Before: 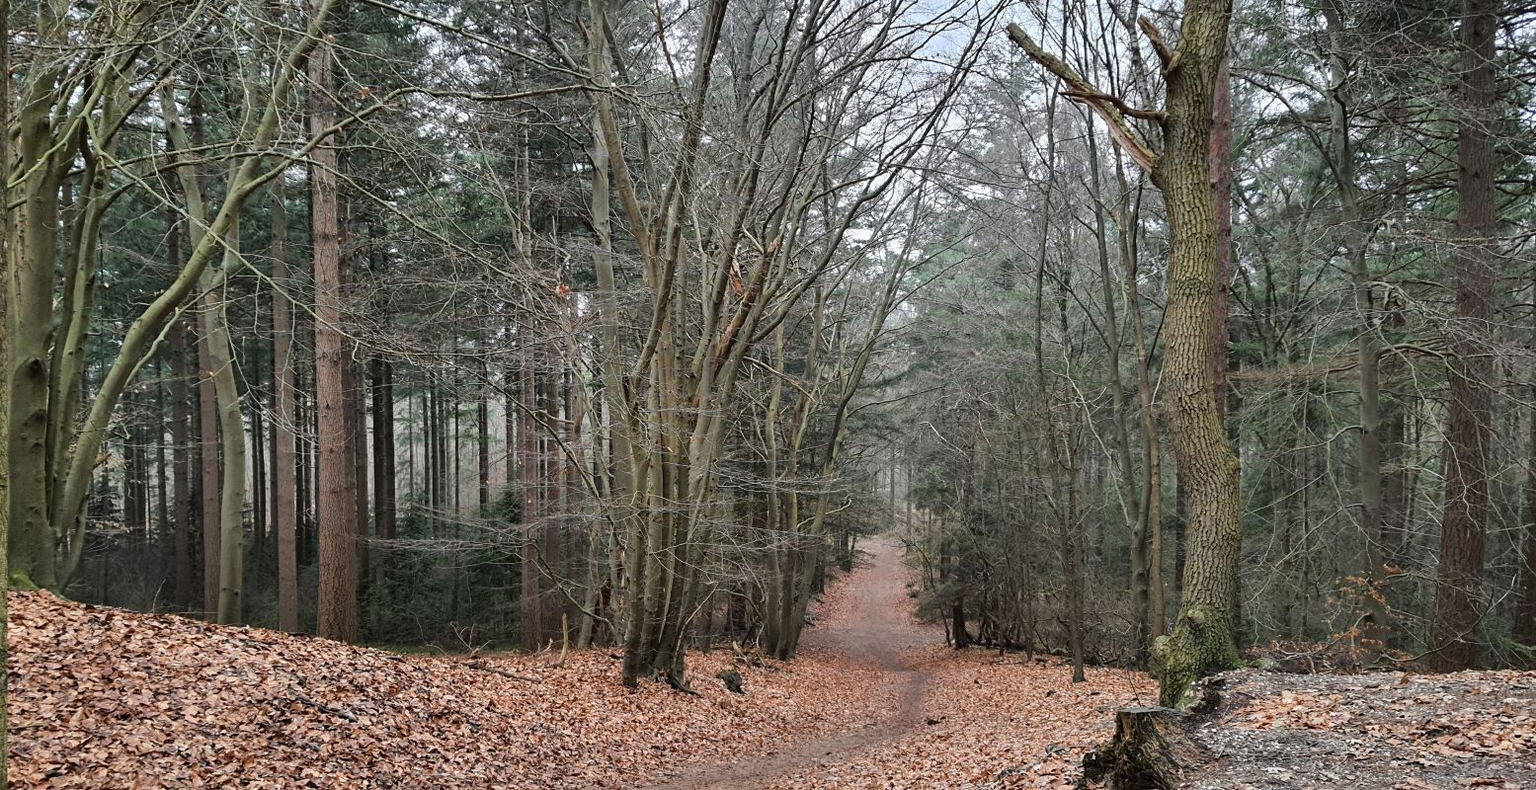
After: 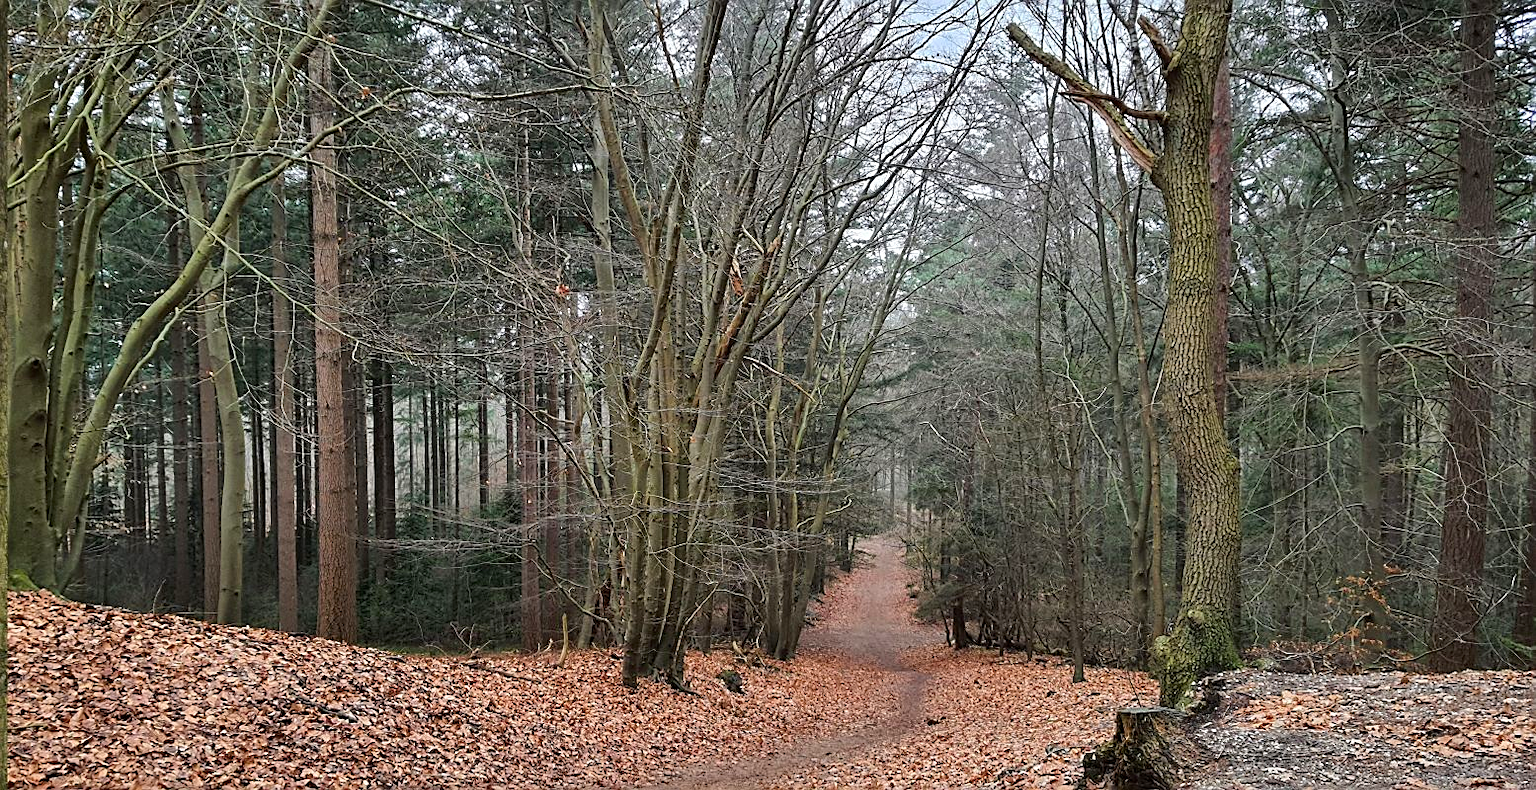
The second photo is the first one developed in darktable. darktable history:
color correction: highlights b* -0.019, saturation 1.29
sharpen: on, module defaults
